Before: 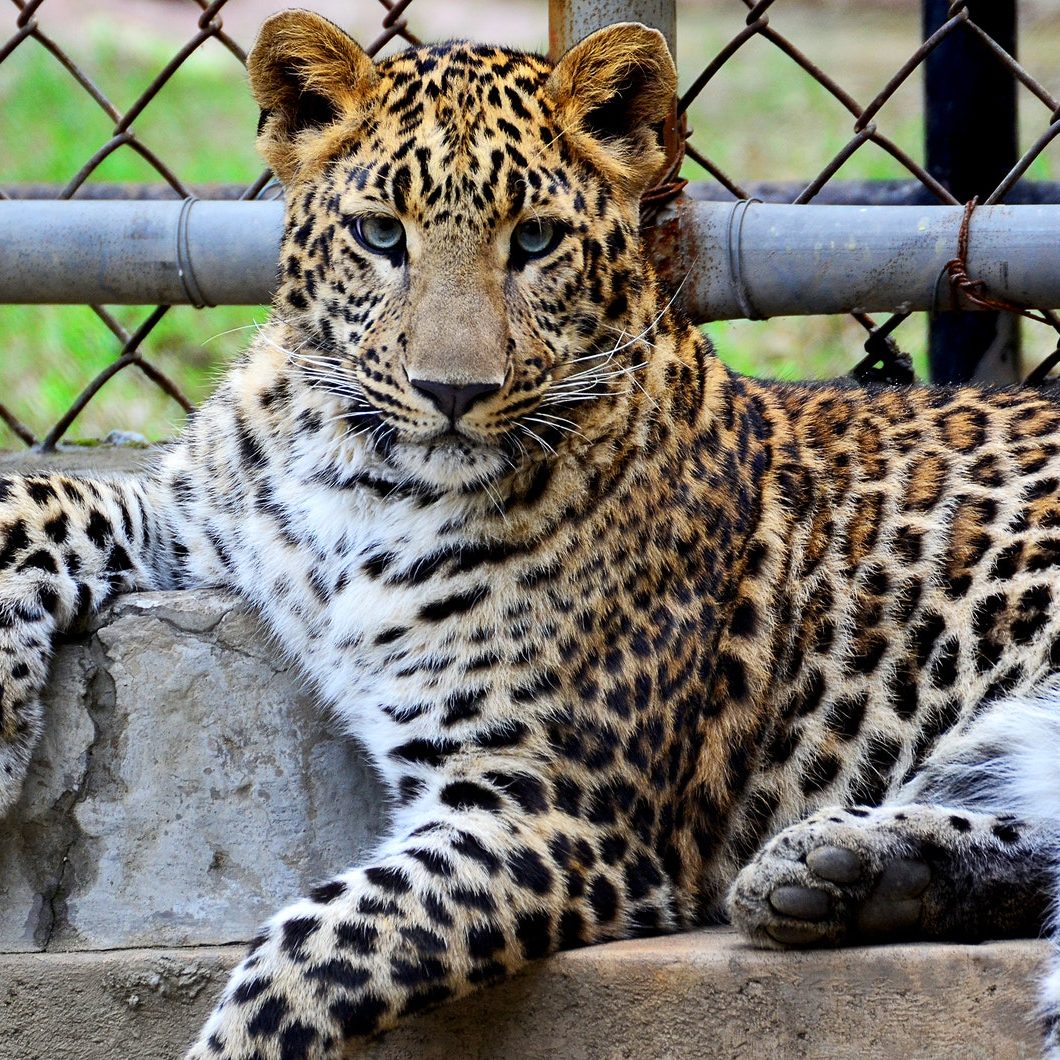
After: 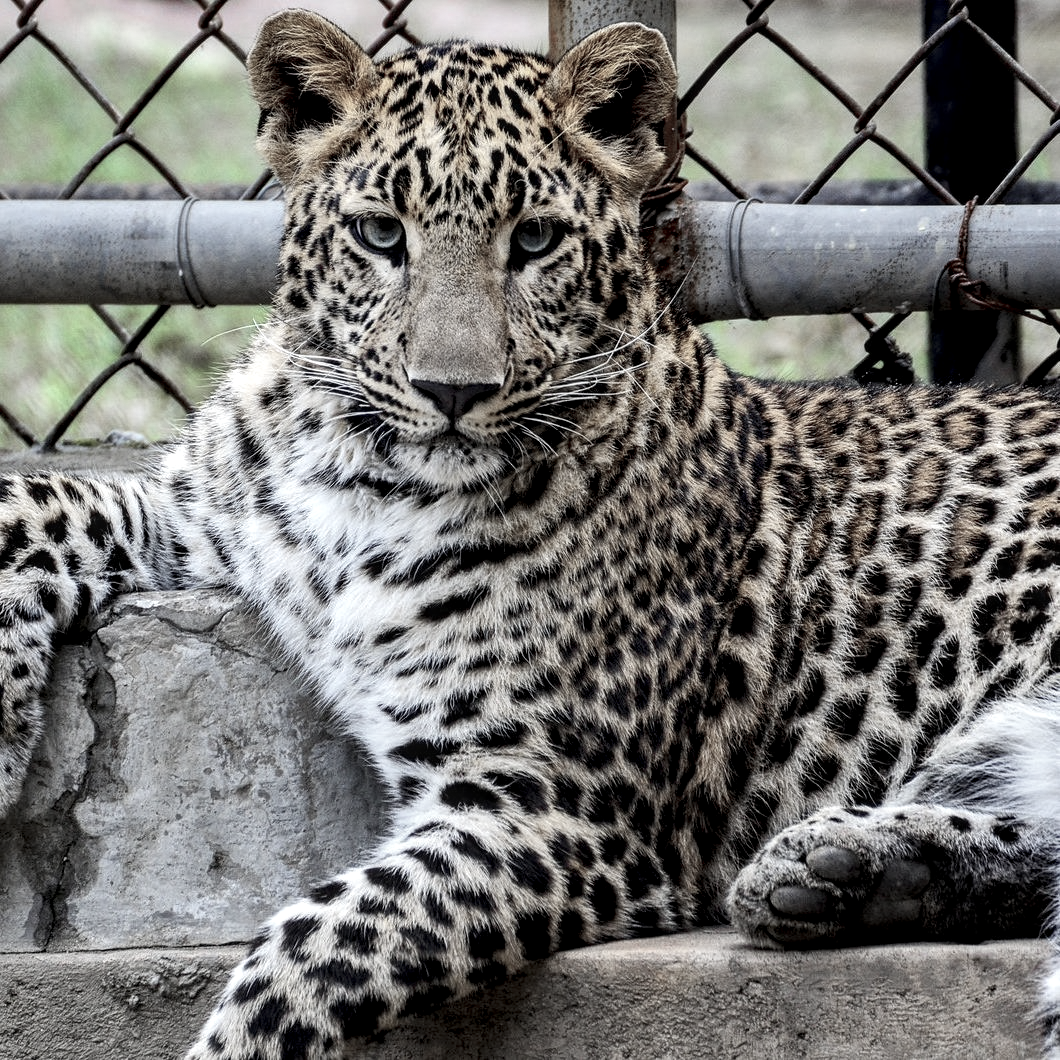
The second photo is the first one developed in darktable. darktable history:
local contrast: detail 140%
color zones: curves: ch1 [(0, 0.34) (0.143, 0.164) (0.286, 0.152) (0.429, 0.176) (0.571, 0.173) (0.714, 0.188) (0.857, 0.199) (1, 0.34)]
